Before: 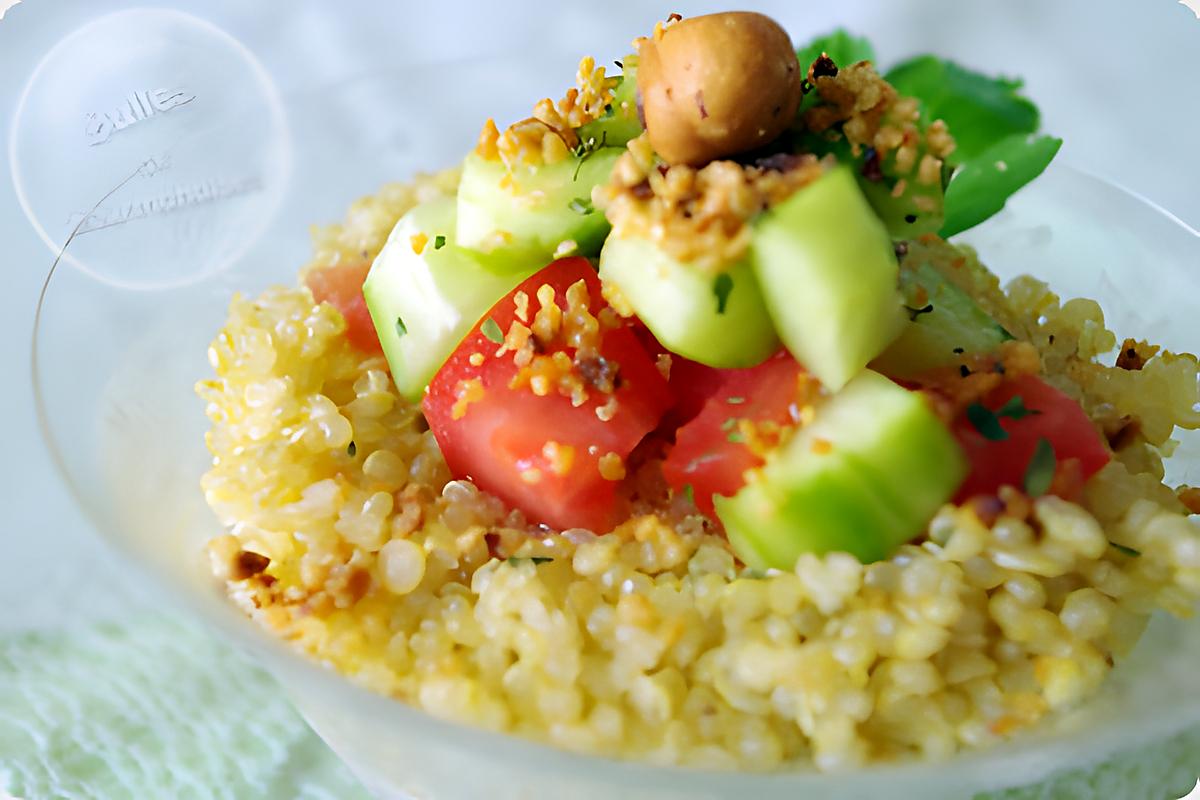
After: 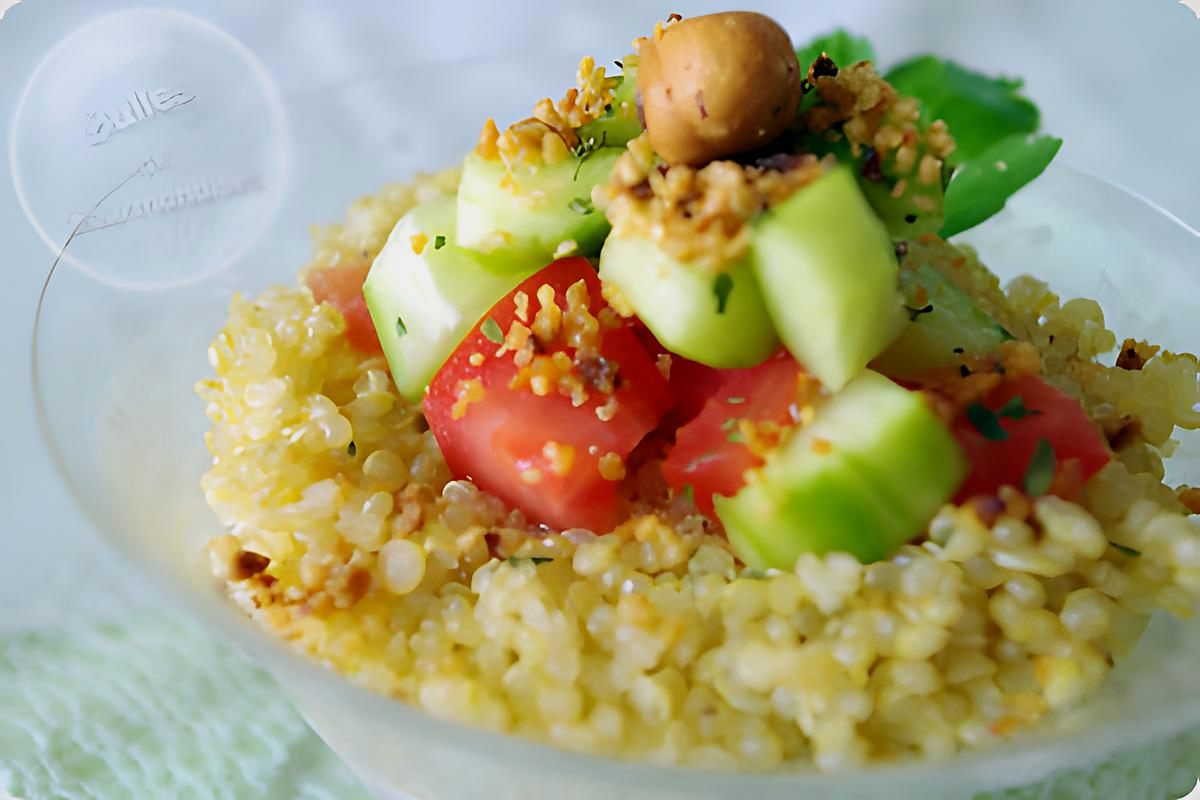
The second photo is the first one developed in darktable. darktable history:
exposure: exposure -0.215 EV, compensate highlight preservation false
